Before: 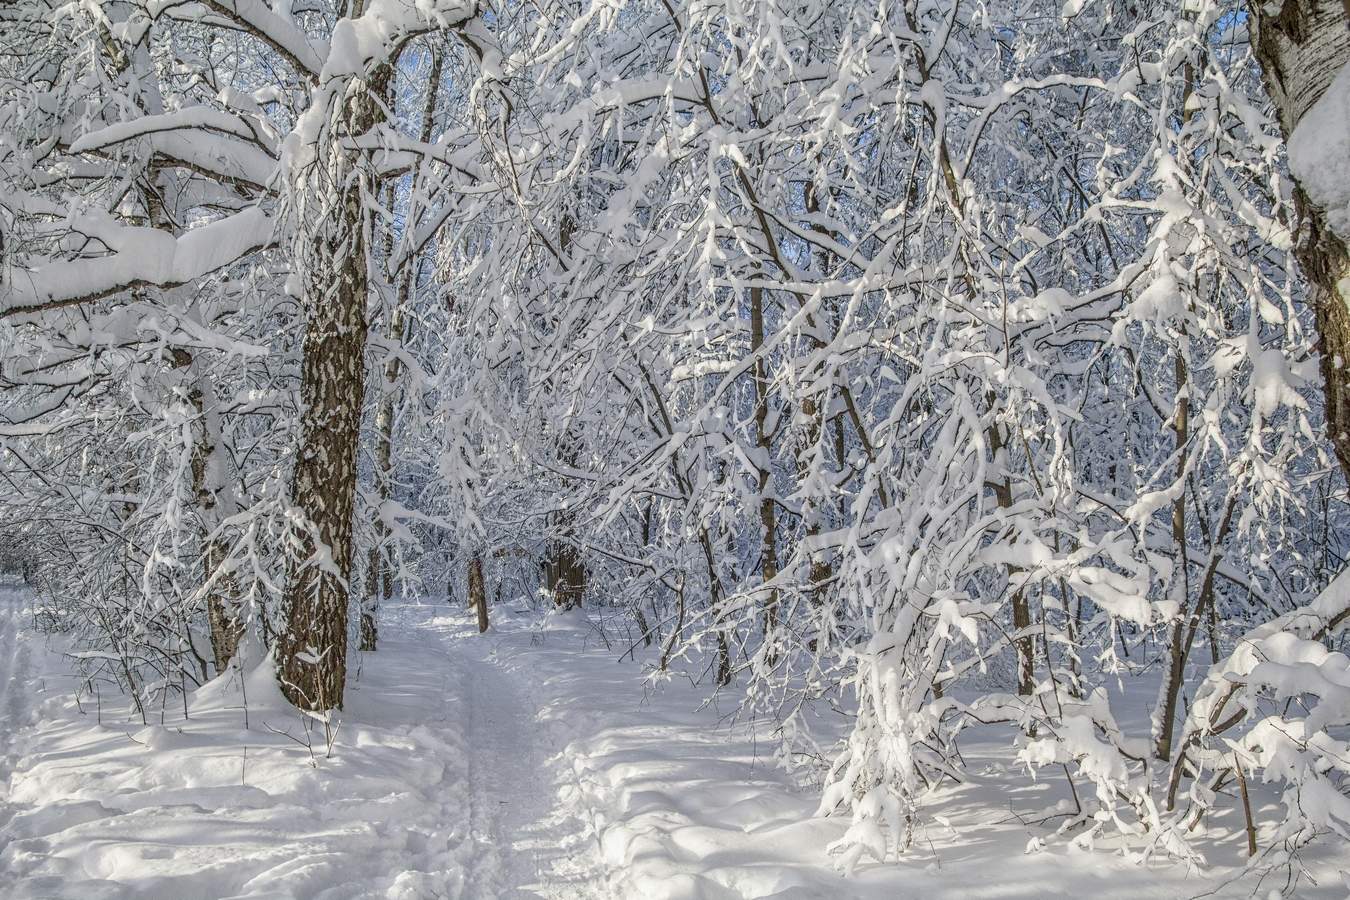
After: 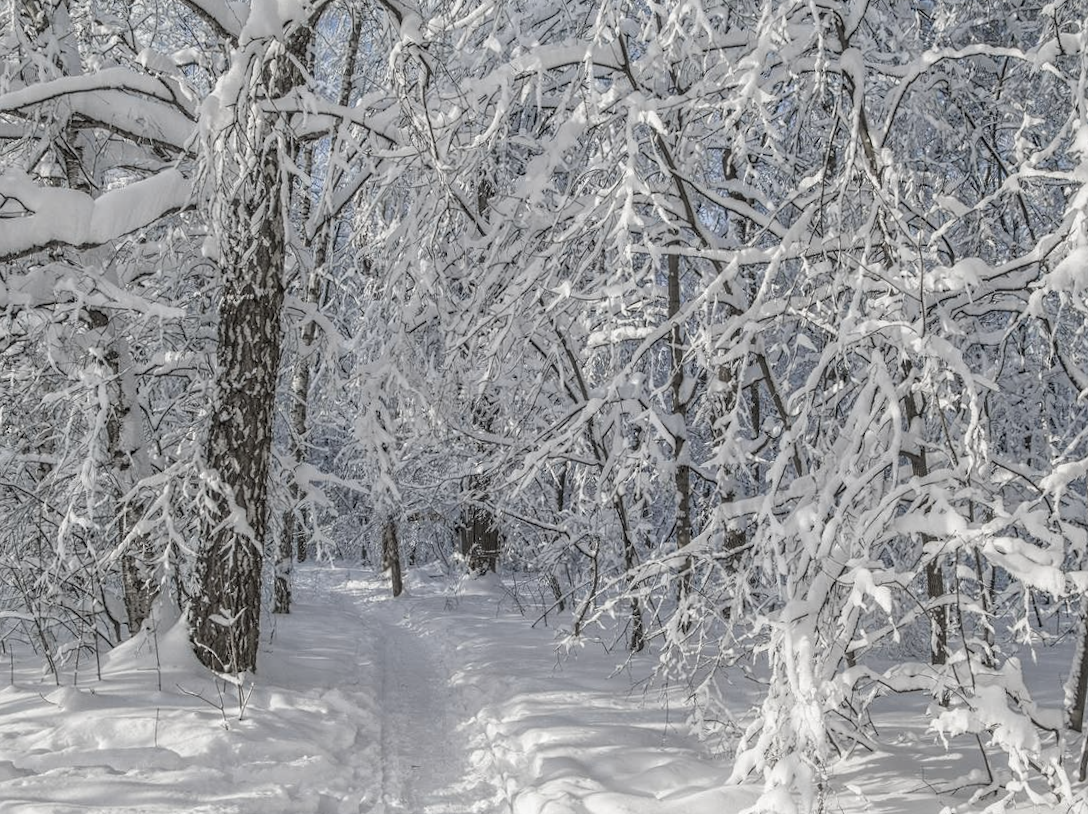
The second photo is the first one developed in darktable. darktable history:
rotate and perspective: rotation 1.57°, crop left 0.018, crop right 0.982, crop top 0.039, crop bottom 0.961
crop and rotate: angle 1°, left 4.281%, top 0.642%, right 11.383%, bottom 2.486%
color zones: curves: ch1 [(0.238, 0.163) (0.476, 0.2) (0.733, 0.322) (0.848, 0.134)]
